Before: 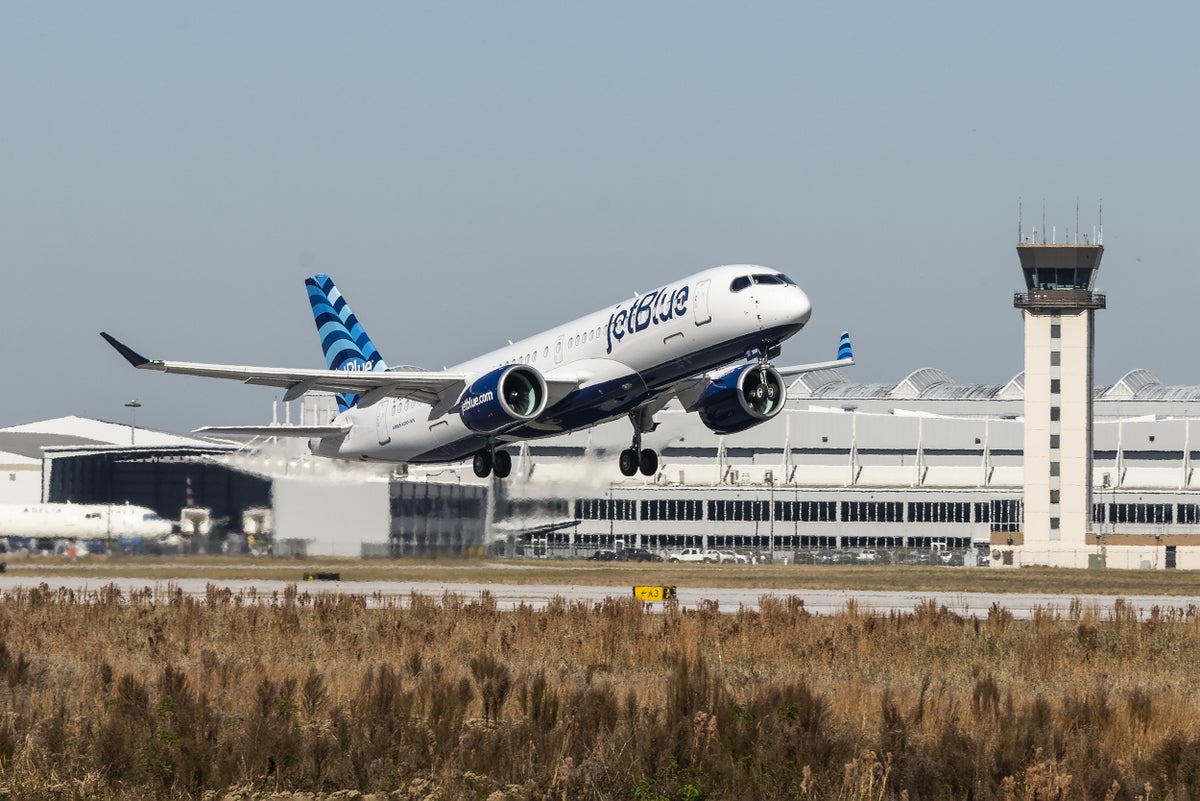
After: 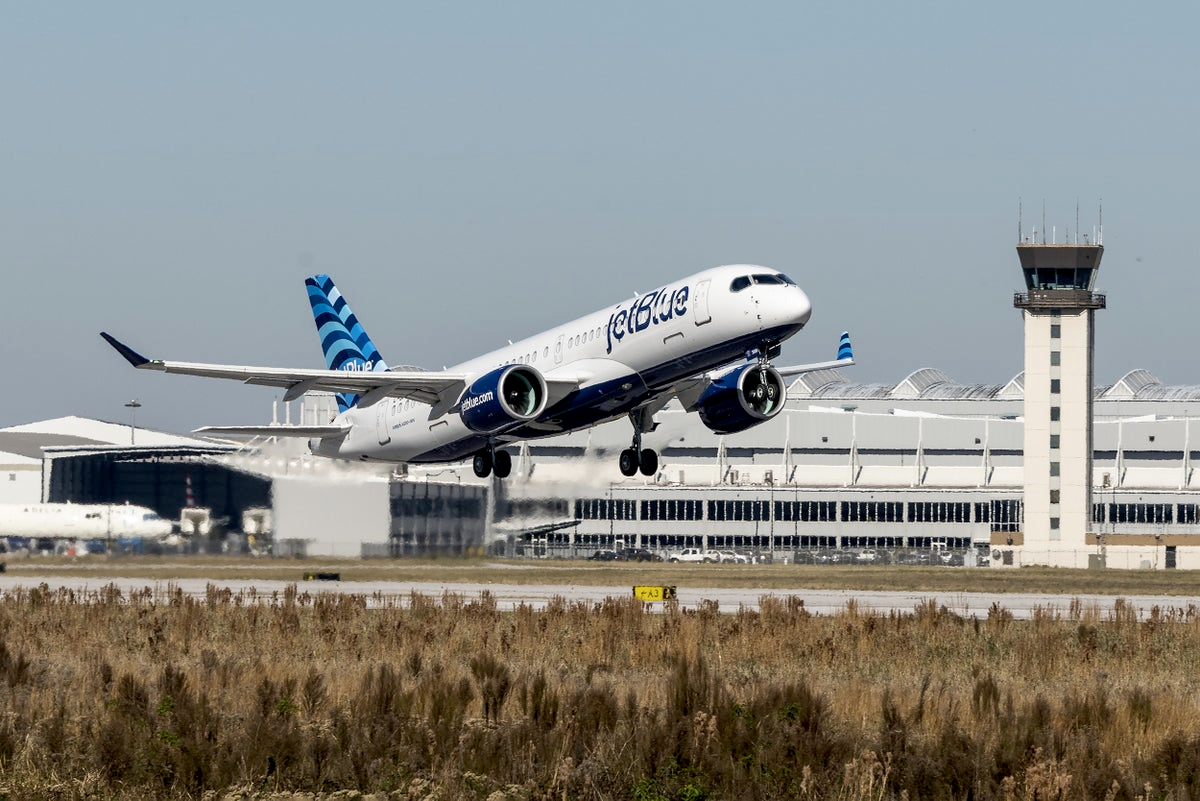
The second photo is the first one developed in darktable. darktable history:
exposure: black level correction 0.01, exposure 0.014 EV, compensate highlight preservation false
color zones: curves: ch1 [(0.113, 0.438) (0.75, 0.5)]; ch2 [(0.12, 0.526) (0.75, 0.5)]
